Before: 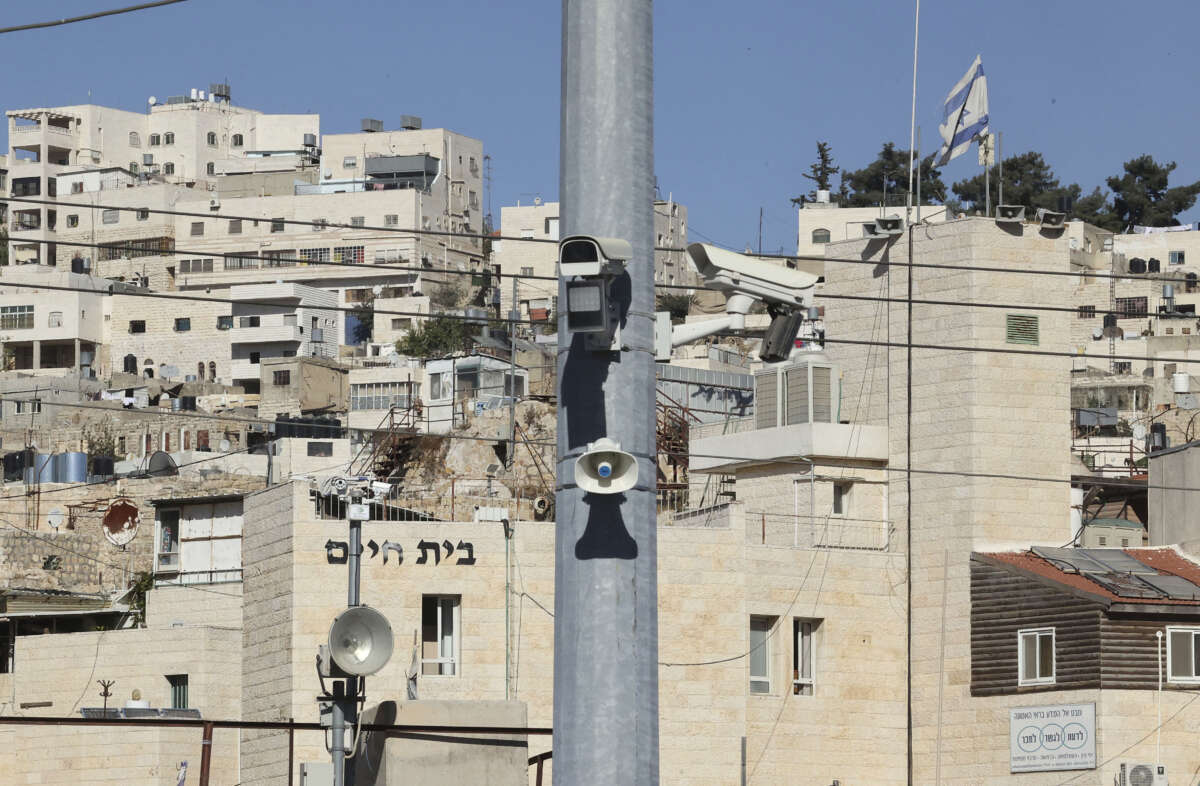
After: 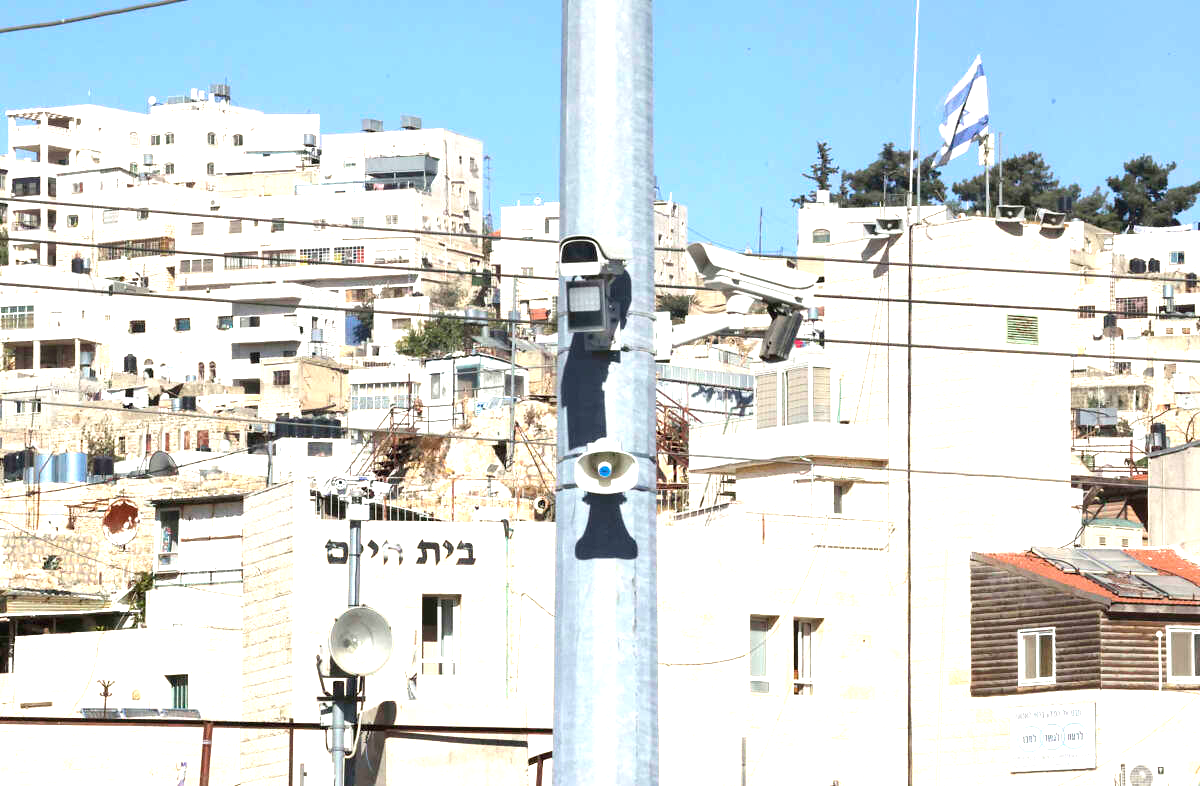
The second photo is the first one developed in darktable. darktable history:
color balance rgb: global offset › luminance -0.287%, global offset › hue 262.56°, perceptual saturation grading › global saturation 0.09%, global vibrance 20%
exposure: black level correction 0, exposure 1.482 EV, compensate highlight preservation false
